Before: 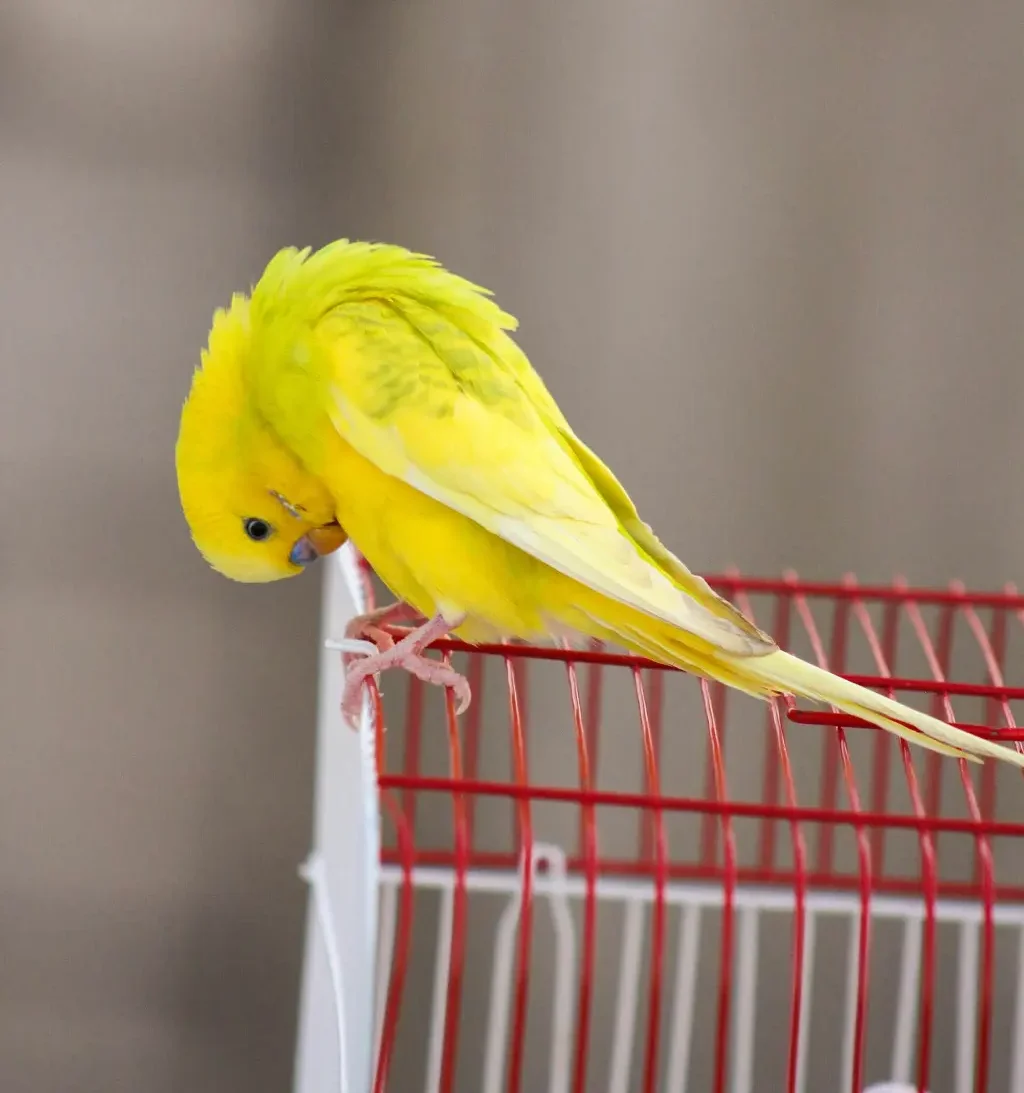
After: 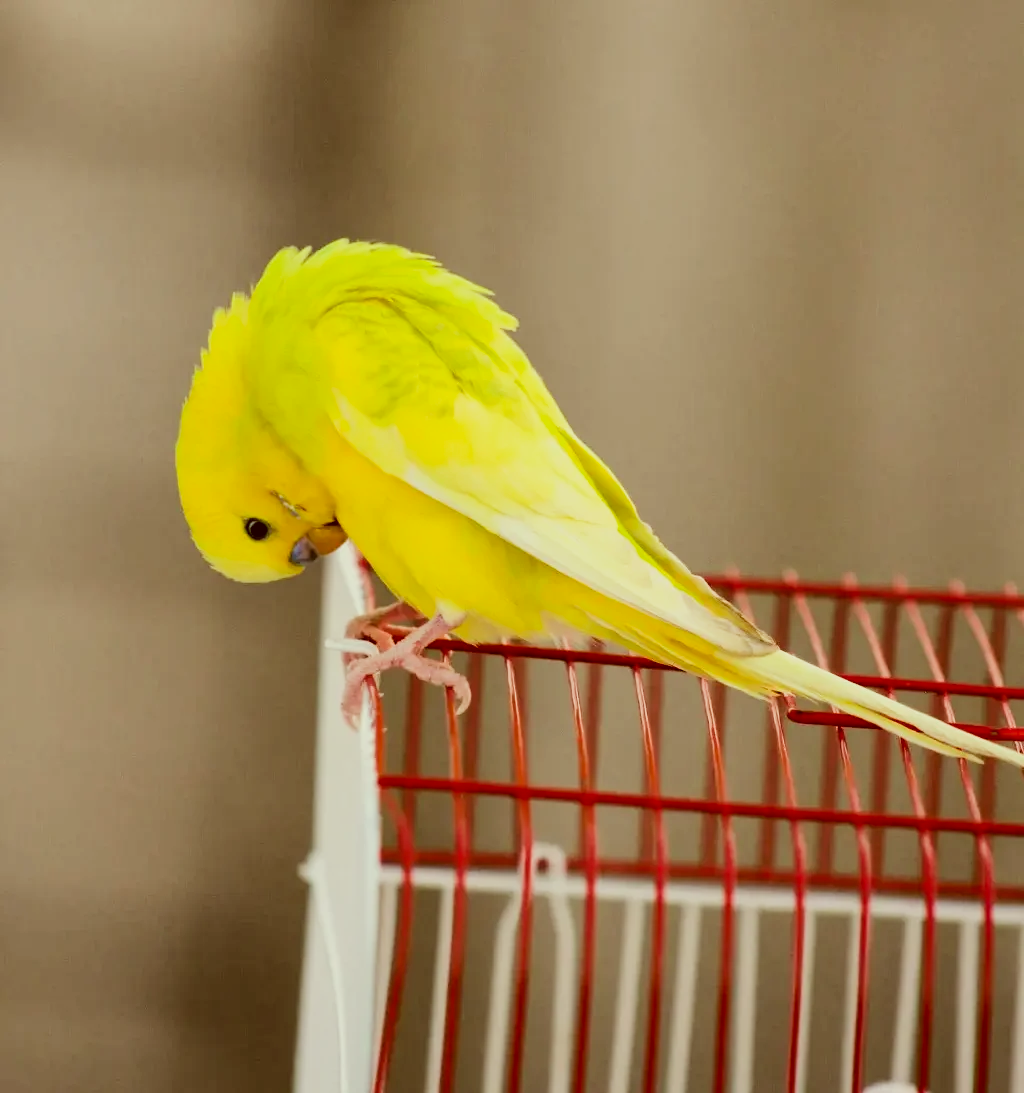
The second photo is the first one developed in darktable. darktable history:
color correction: highlights a* -5.3, highlights b* 9.8, shadows a* 9.8, shadows b* 24.26
filmic rgb: black relative exposure -5 EV, hardness 2.88, contrast 1.4, highlights saturation mix -30%
